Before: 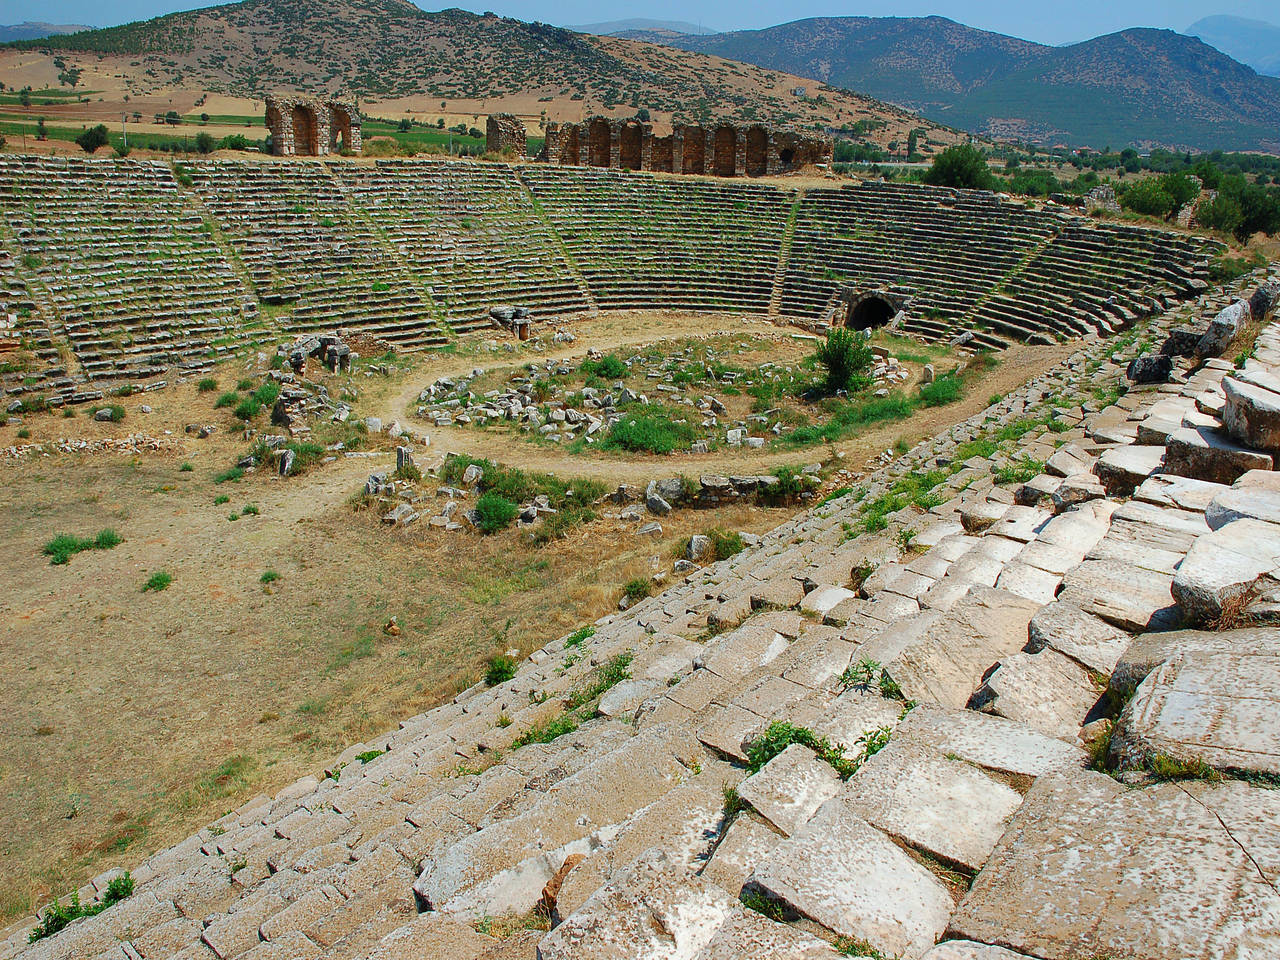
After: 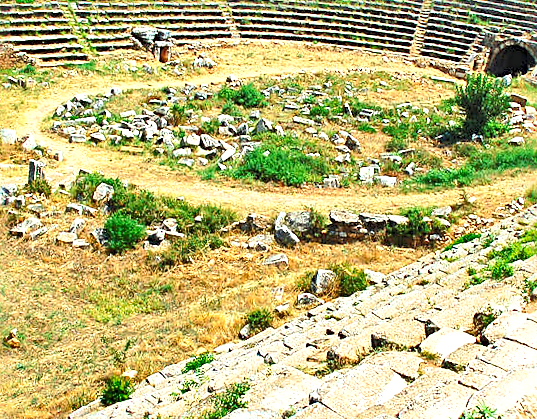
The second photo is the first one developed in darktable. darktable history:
sharpen: radius 4
crop: left 30%, top 30%, right 30%, bottom 30%
shadows and highlights: radius 264.75, soften with gaussian
exposure: black level correction 0, exposure 1.2 EV, compensate exposure bias true, compensate highlight preservation false
contrast brightness saturation: contrast 0.1, brightness 0.3, saturation 0.14
rotate and perspective: rotation 4.1°, automatic cropping off
